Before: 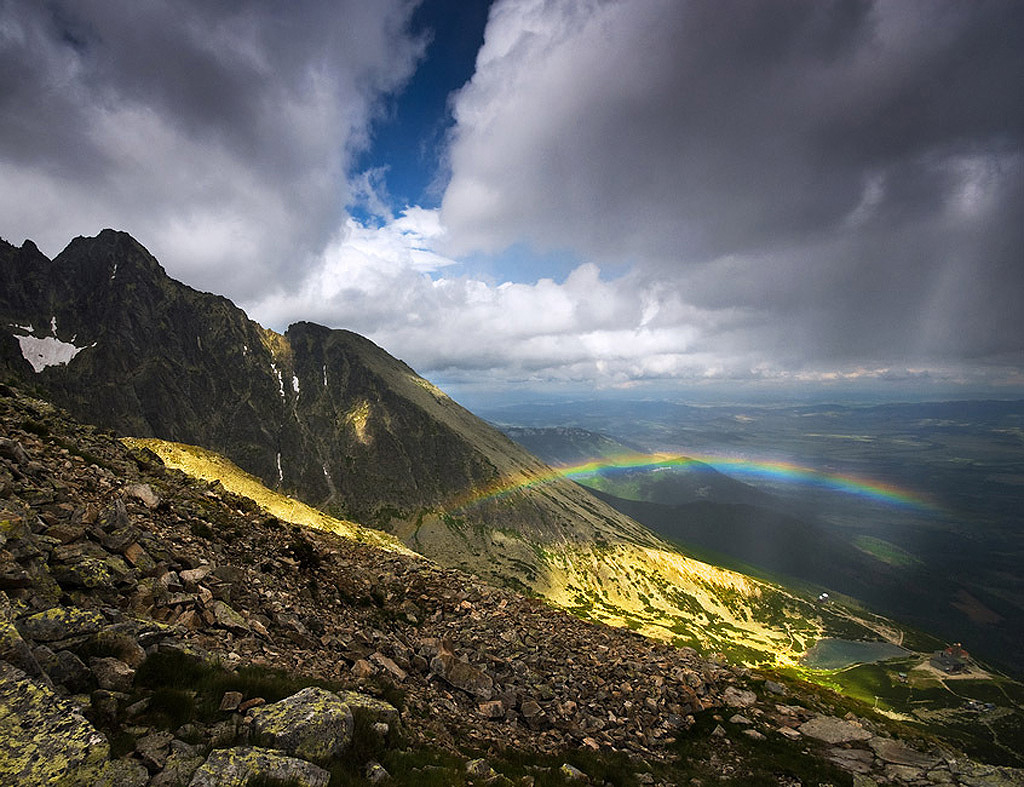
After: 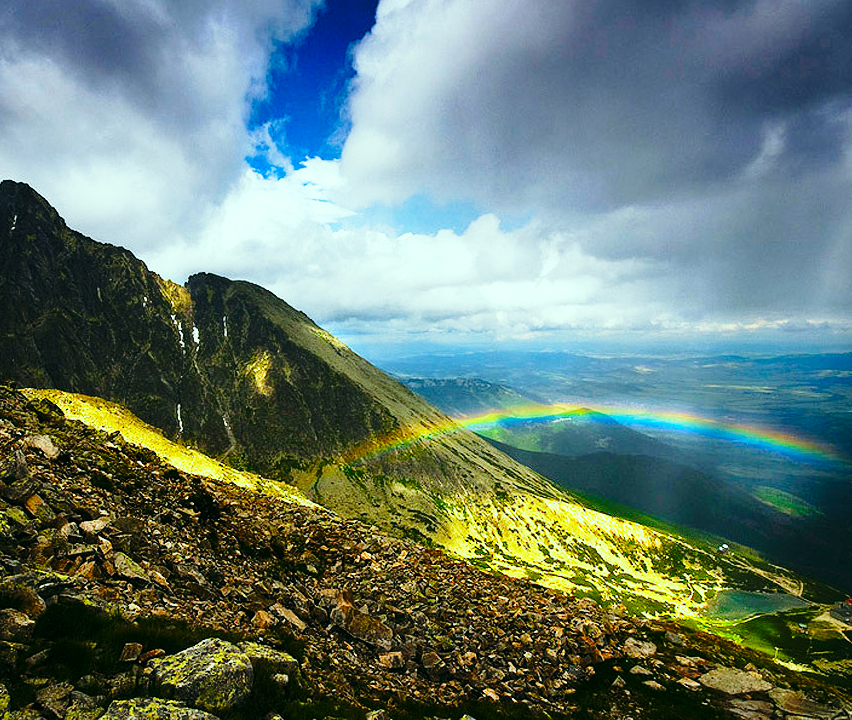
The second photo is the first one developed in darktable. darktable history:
crop: left 9.822%, top 6.261%, right 6.943%, bottom 2.22%
base curve: curves: ch0 [(0, 0) (0.04, 0.03) (0.133, 0.232) (0.448, 0.748) (0.843, 0.968) (1, 1)], preserve colors none
shadows and highlights: shadows 22.39, highlights -49.14, soften with gaussian
color correction: highlights a* -7.4, highlights b* 0.947, shadows a* -3.5, saturation 1.41
